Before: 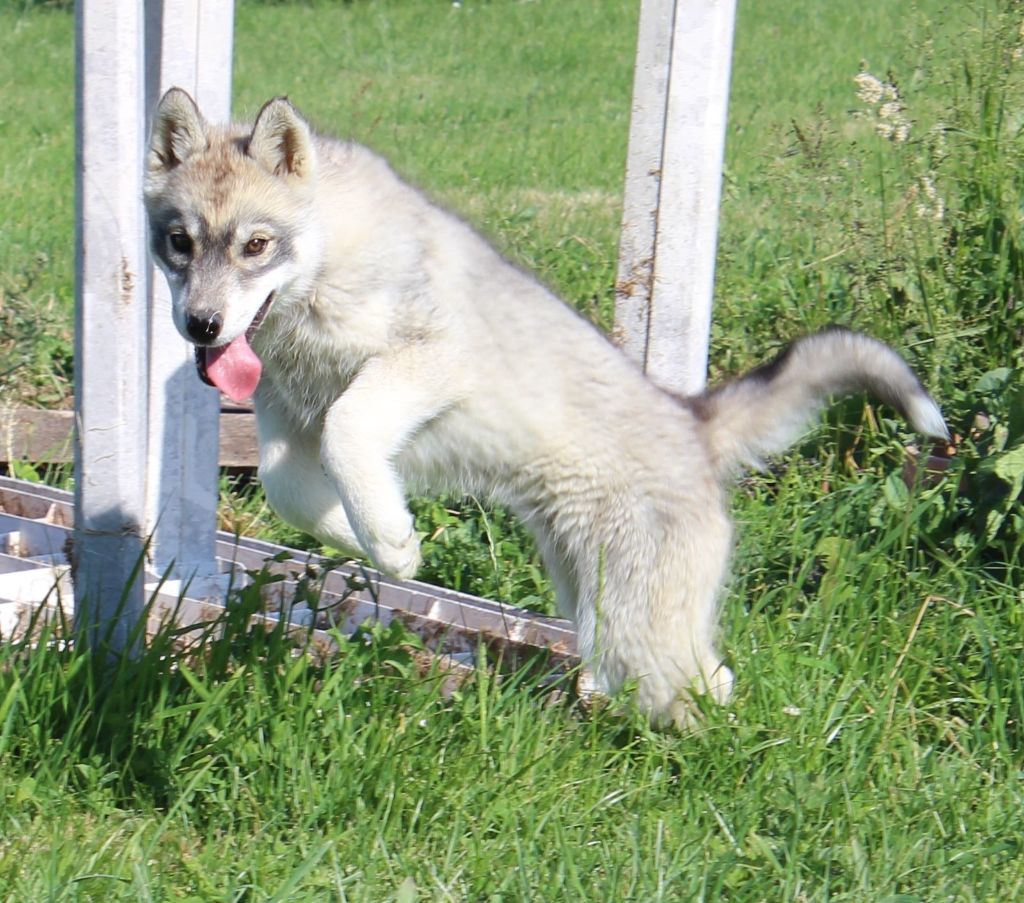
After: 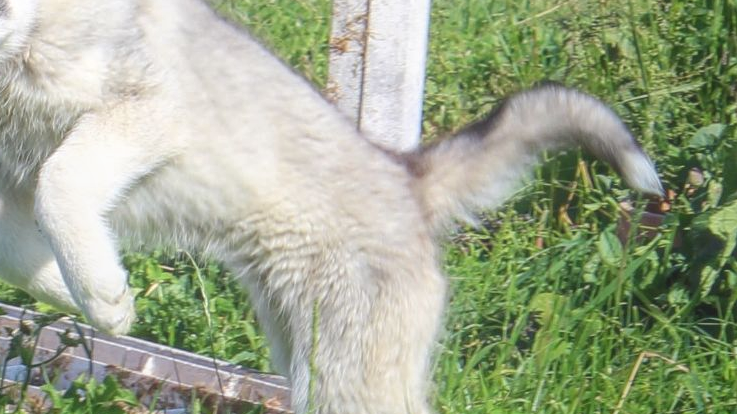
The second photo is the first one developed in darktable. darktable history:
crop and rotate: left 27.938%, top 27.046%, bottom 27.046%
local contrast: highlights 73%, shadows 15%, midtone range 0.197
